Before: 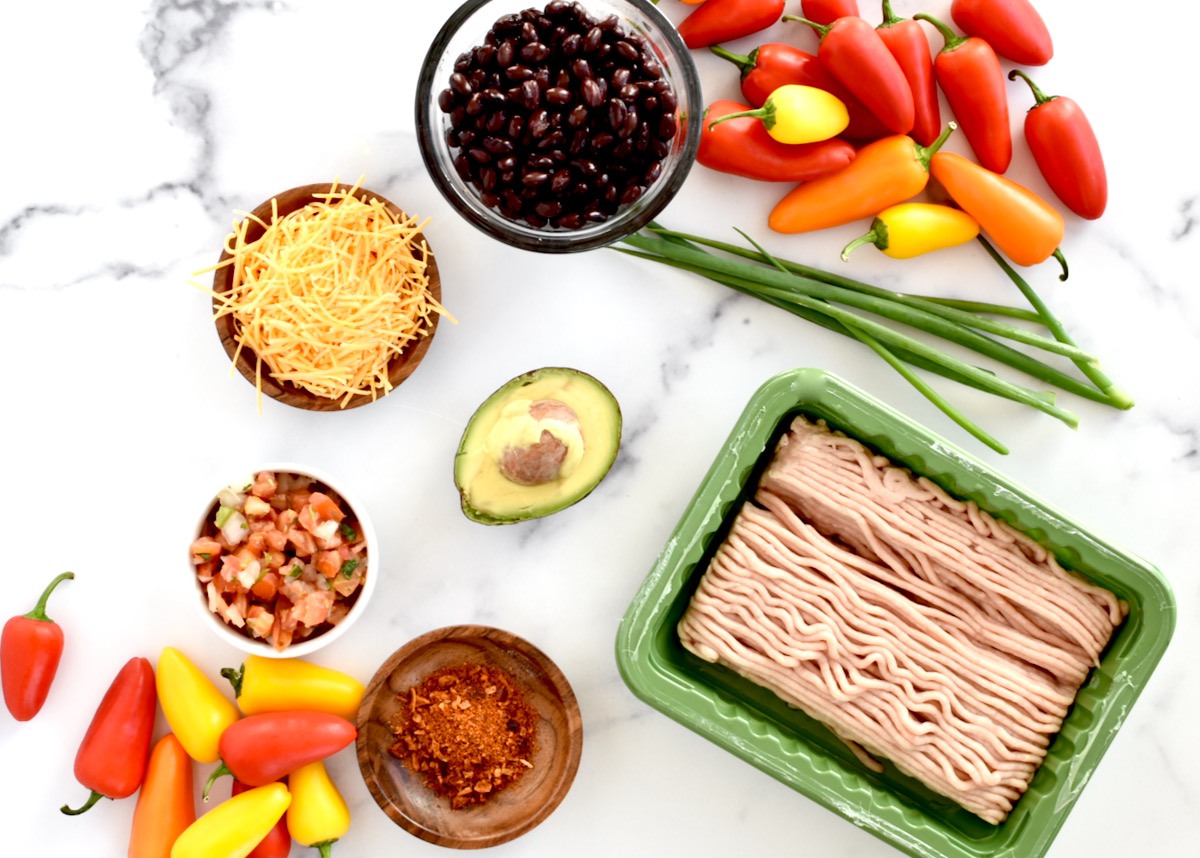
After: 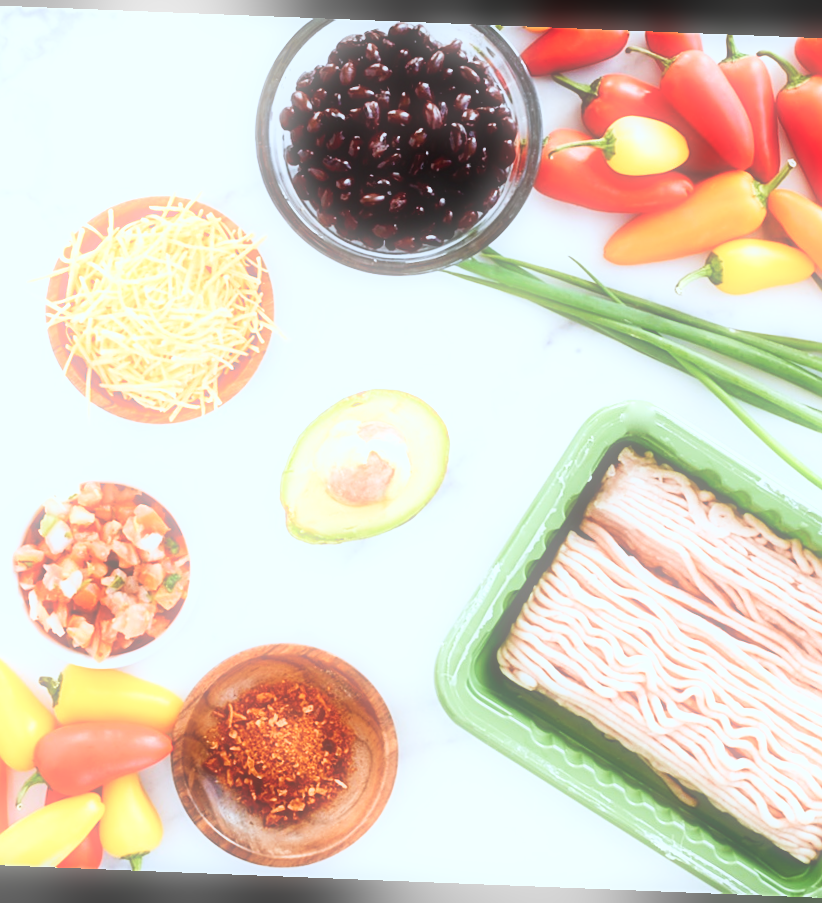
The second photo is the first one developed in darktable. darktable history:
white balance: red 0.974, blue 1.044
rotate and perspective: rotation 2.27°, automatic cropping off
tone curve: curves: ch0 [(0, 0) (0.003, 0.011) (0.011, 0.02) (0.025, 0.032) (0.044, 0.046) (0.069, 0.071) (0.1, 0.107) (0.136, 0.144) (0.177, 0.189) (0.224, 0.244) (0.277, 0.309) (0.335, 0.398) (0.399, 0.477) (0.468, 0.583) (0.543, 0.675) (0.623, 0.772) (0.709, 0.855) (0.801, 0.926) (0.898, 0.979) (1, 1)], preserve colors none
bloom: size 9%, threshold 100%, strength 7%
color correction: highlights a* -4.18, highlights b* -10.81
crop and rotate: left 15.446%, right 17.836%
soften: size 60.24%, saturation 65.46%, brightness 0.506 EV, mix 25.7%
sharpen: on, module defaults
